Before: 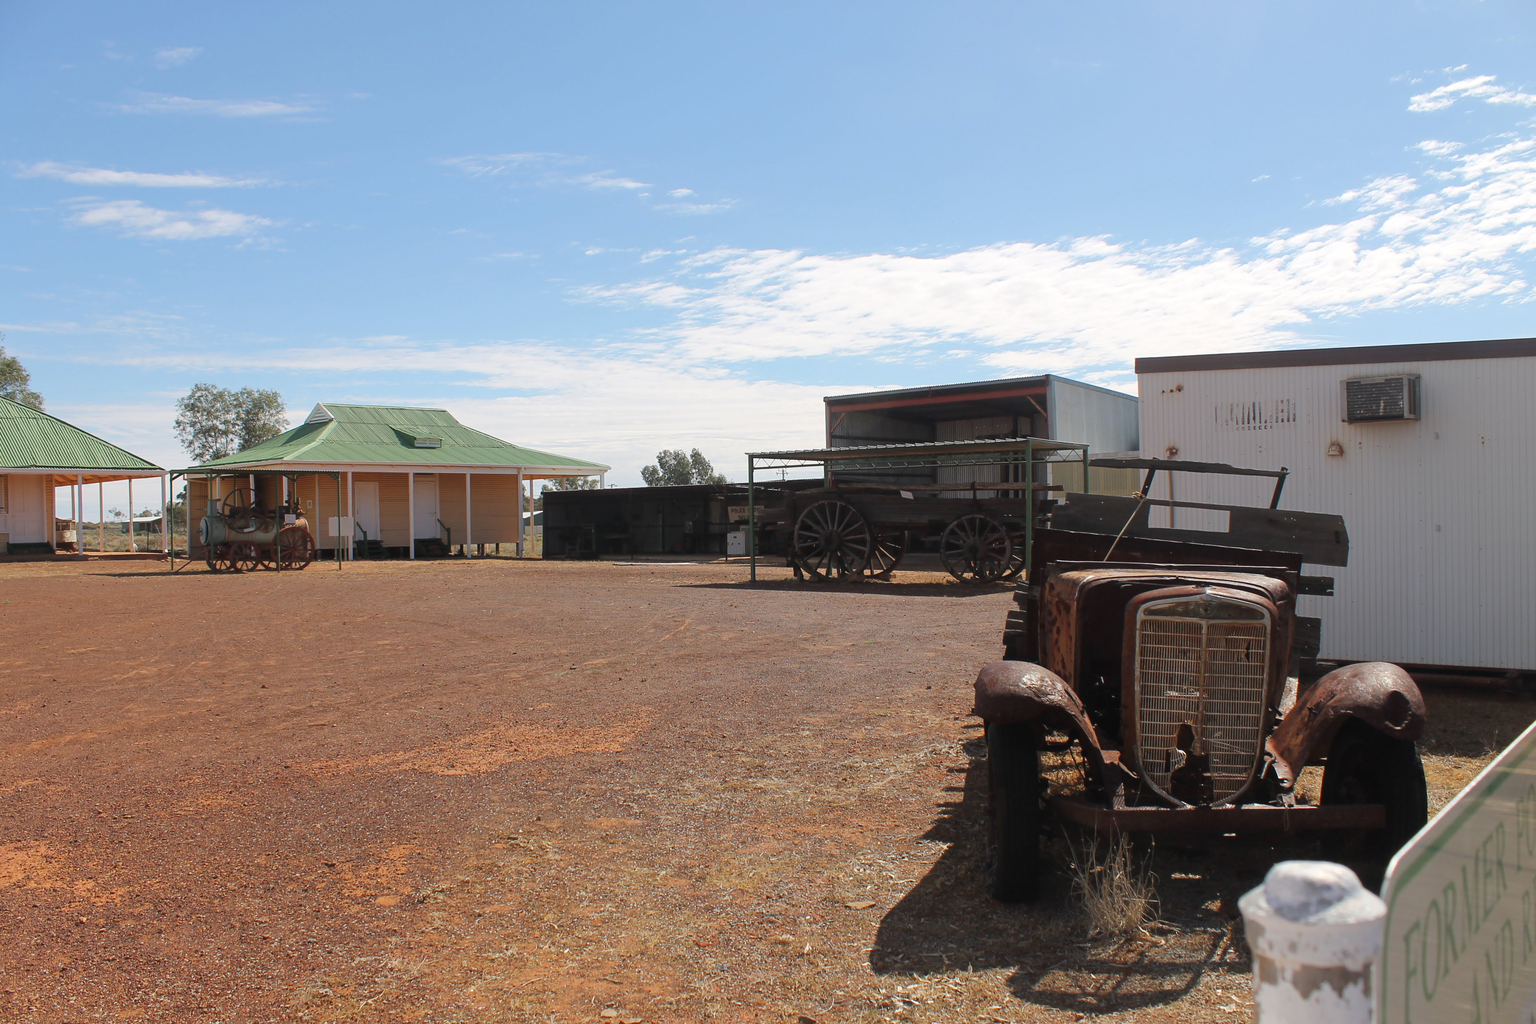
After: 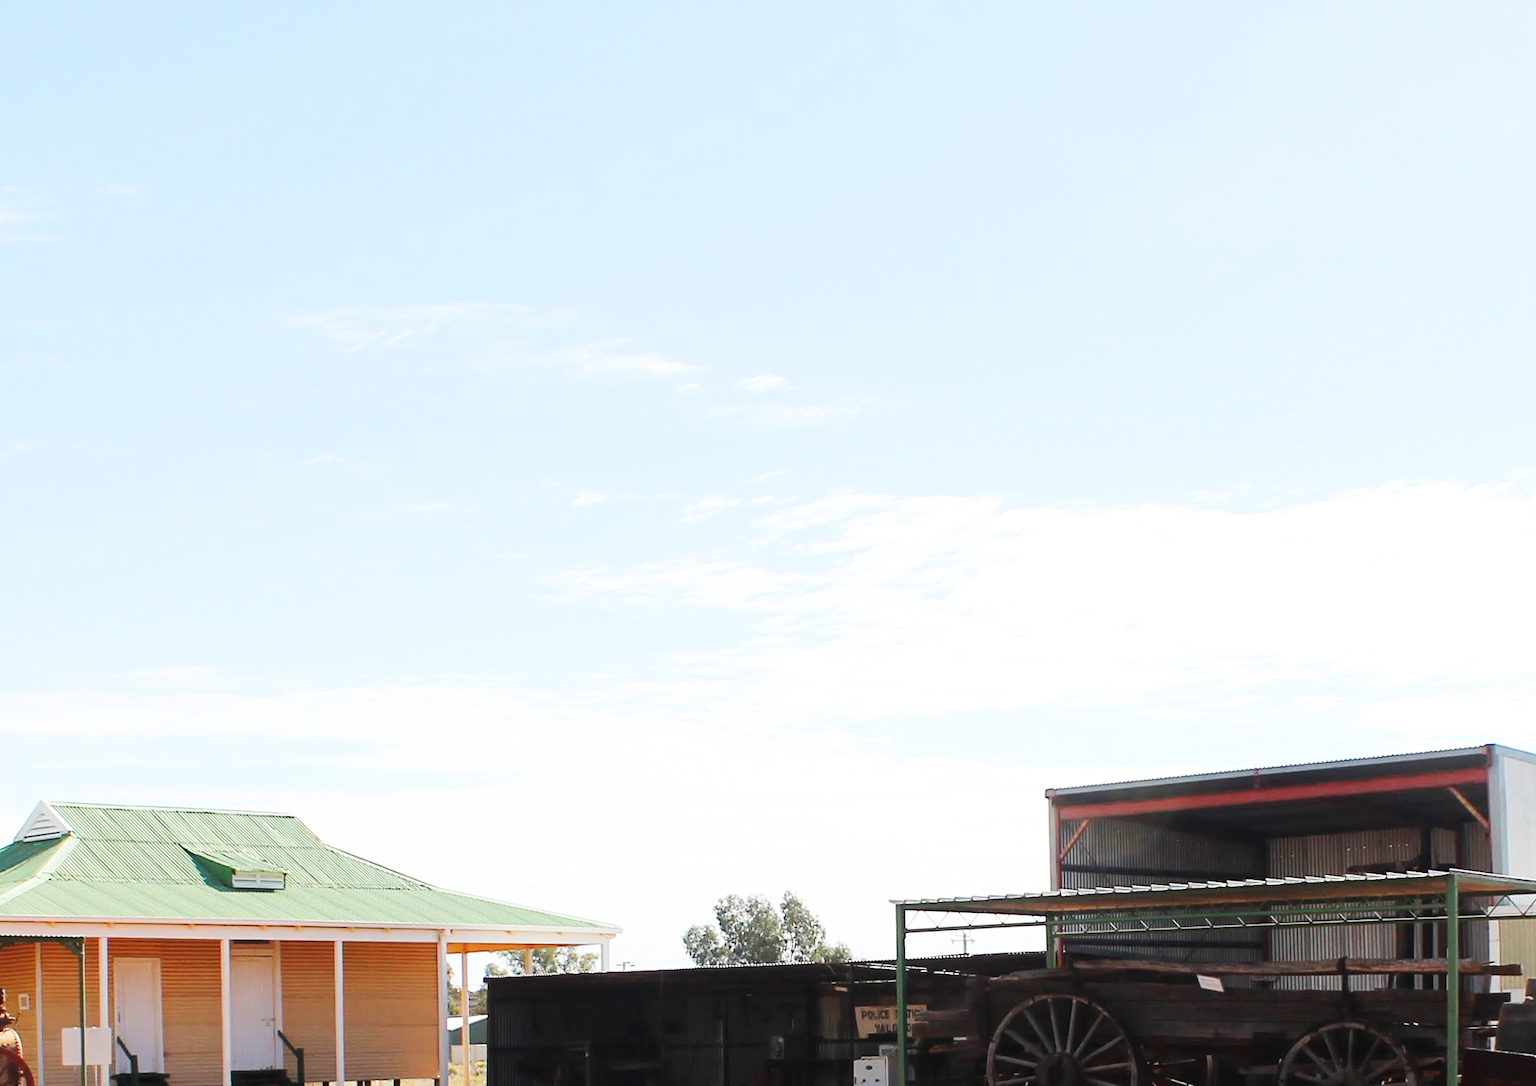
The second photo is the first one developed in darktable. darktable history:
base curve: curves: ch0 [(0, 0.003) (0.001, 0.002) (0.006, 0.004) (0.02, 0.022) (0.048, 0.086) (0.094, 0.234) (0.162, 0.431) (0.258, 0.629) (0.385, 0.8) (0.548, 0.918) (0.751, 0.988) (1, 1)], preserve colors none
crop: left 19.4%, right 30.253%, bottom 46.577%
